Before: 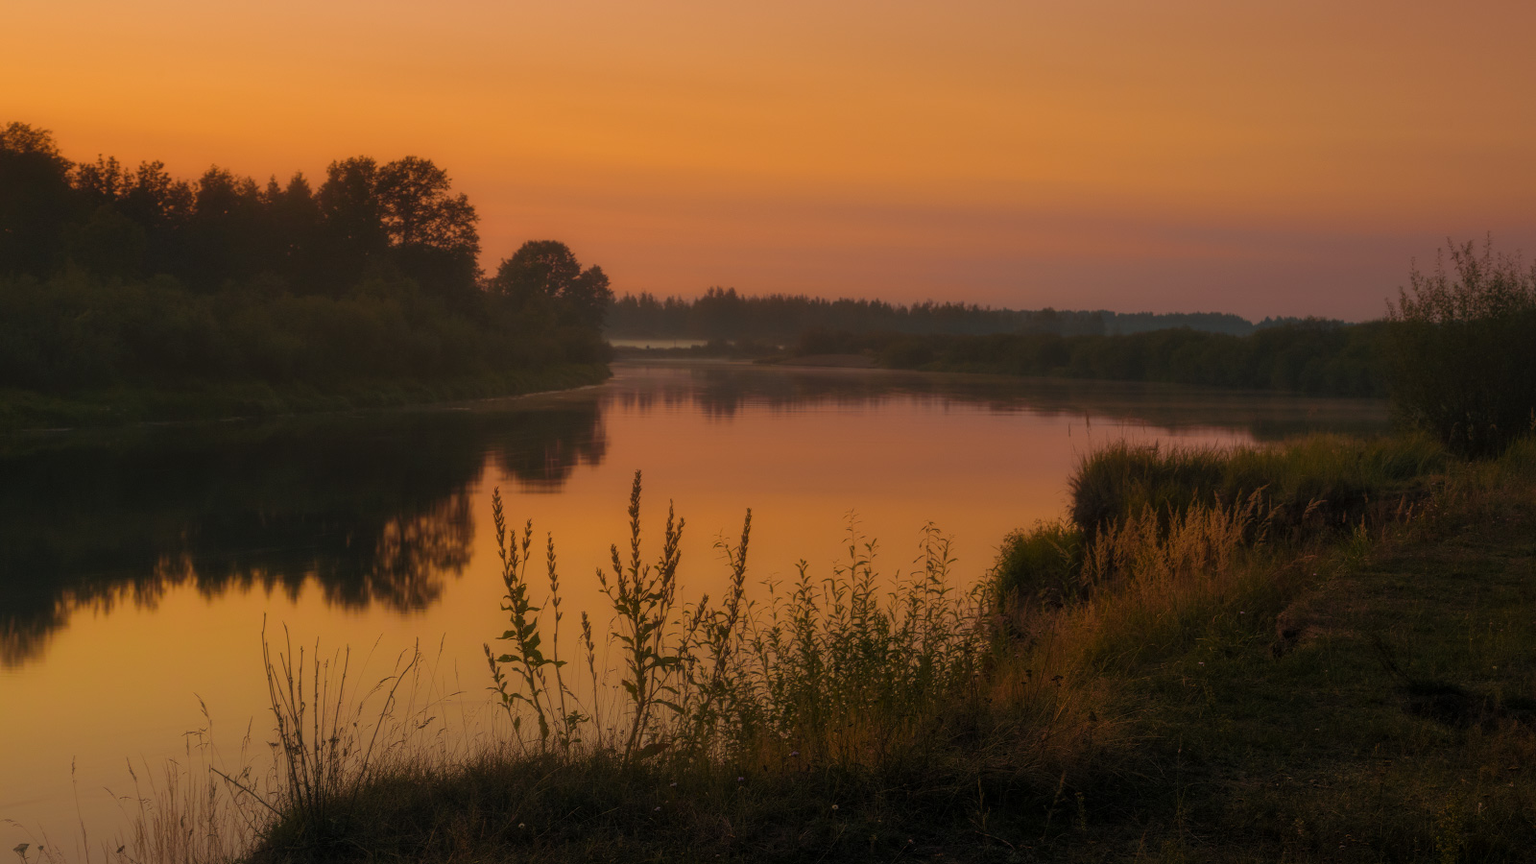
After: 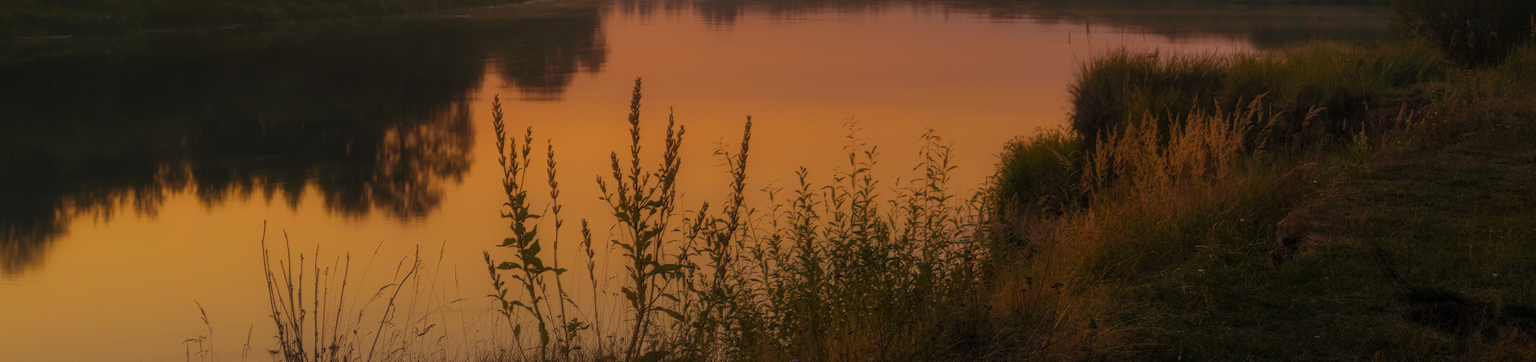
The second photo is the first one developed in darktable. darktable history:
crop: top 45.551%, bottom 12.262%
exposure: compensate highlight preservation false
white balance: emerald 1
